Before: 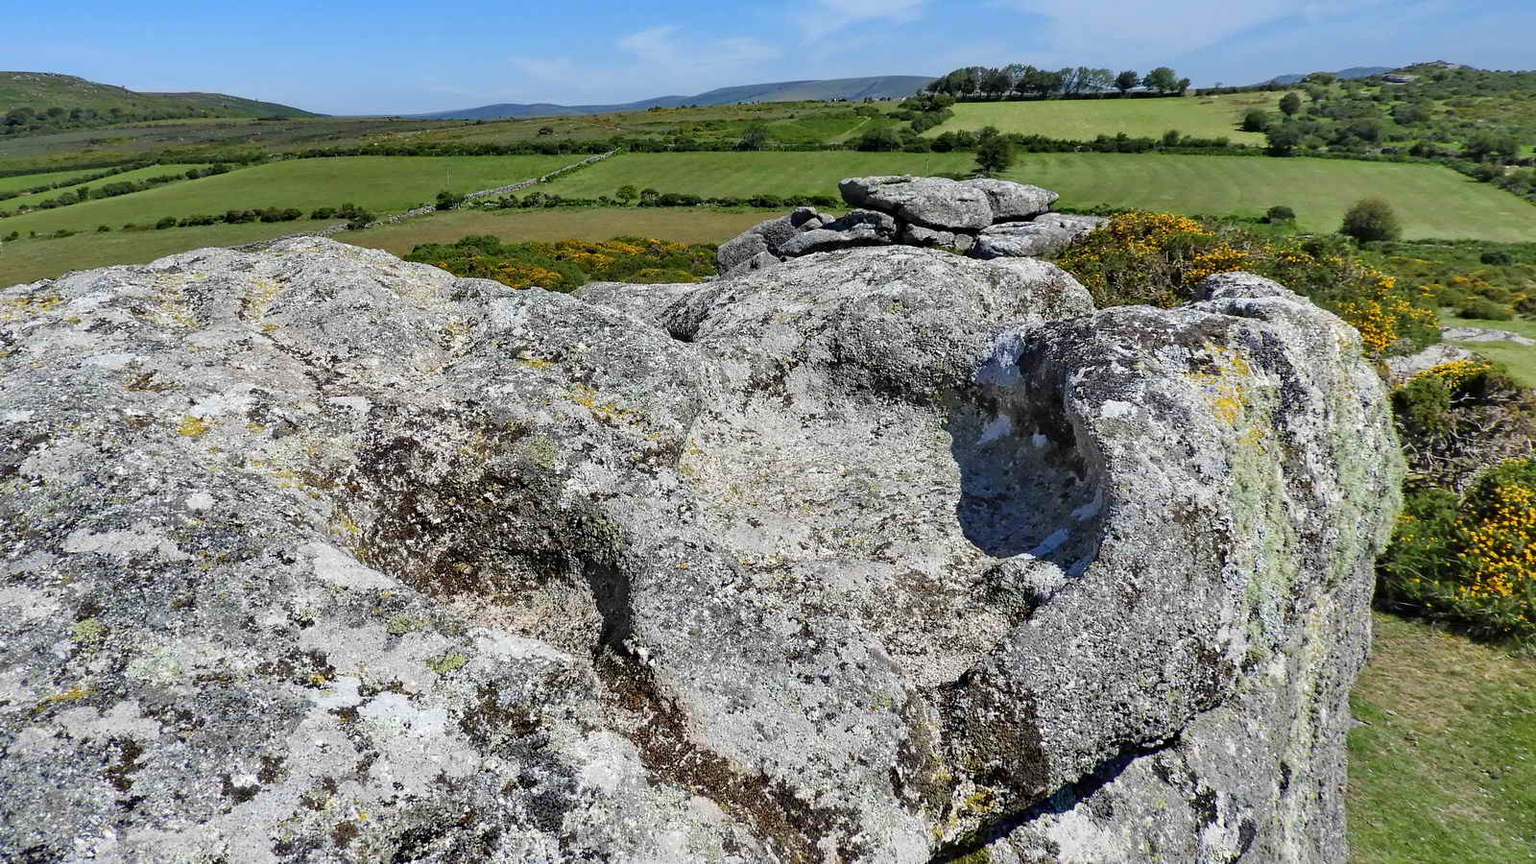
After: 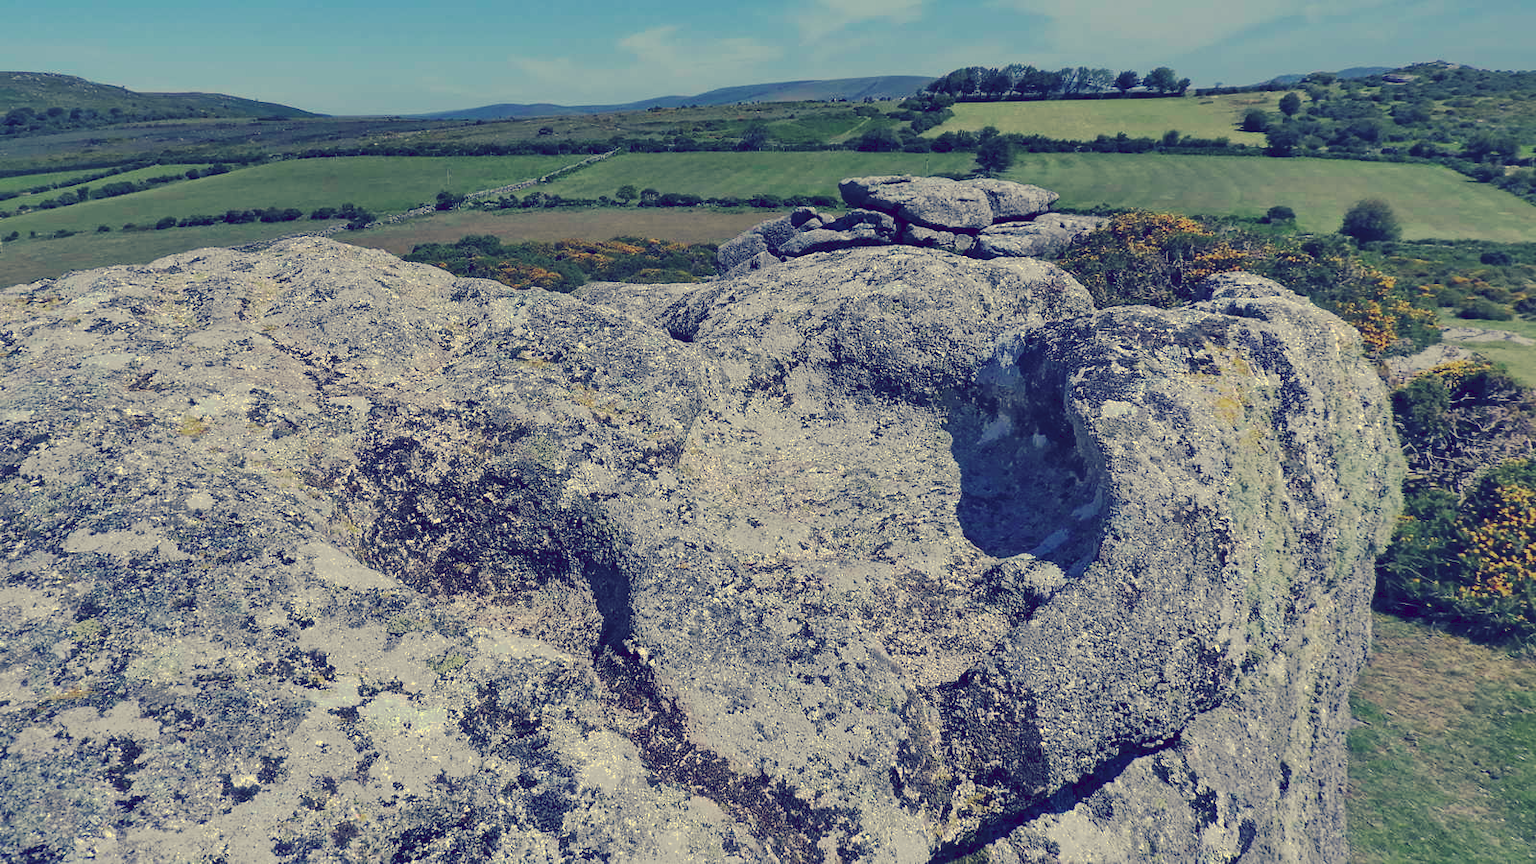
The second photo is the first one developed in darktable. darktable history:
tone curve: curves: ch0 [(0, 0) (0.003, 0.098) (0.011, 0.099) (0.025, 0.103) (0.044, 0.114) (0.069, 0.13) (0.1, 0.142) (0.136, 0.161) (0.177, 0.189) (0.224, 0.224) (0.277, 0.266) (0.335, 0.32) (0.399, 0.38) (0.468, 0.45) (0.543, 0.522) (0.623, 0.598) (0.709, 0.669) (0.801, 0.731) (0.898, 0.786) (1, 1)], preserve colors none
color look up table: target L [95.8, 93.35, 91.09, 87.12, 81.85, 75.56, 72.25, 69.44, 68.95, 55.83, 45.18, 43.83, 11.07, 203.96, 84.85, 69.45, 61.87, 60.16, 50.34, 46.96, 45.82, 42.29, 22.12, 19.06, 88.31, 87.41, 70.68, 67.22, 67.11, 57.99, 62.49, 49.65, 48.88, 46.67, 41.78, 46.45, 33.78, 26.05, 33.43, 14.07, 10.93, 4.063, 80.8, 79.81, 57.98, 53.17, 45.21, 34.93, 29.03], target a [-10.29, -20.25, -38.34, -63.63, -80.32, -66.77, -66.56, -31.31, -7.136, -48.88, -24.08, -29.37, 8.266, 0, 1.695, 27.18, 43.9, 12.46, 64.86, 36.21, 33.83, 65.07, 5.363, 43.38, -1.447, 20.28, 32.56, 40.83, 21.41, 68.32, 0.732, 76.34, 27.7, 69.55, 0.292, 61.11, 21.25, 45.55, 58.06, 48.26, 38.07, 35.19, -61.11, -42.44, -24.84, -11.26, -20.56, -6.241, 3.535], target b [35.34, 79.49, 61.19, 28.57, 47.26, 28.52, 54.48, 10.21, 39.78, 33.69, 16, -0.611, -34, -0.003, 34.23, 37.05, 12.26, 17.24, 16.23, 23.32, -8.468, -1.034, -17.36, -15.94, 15.77, 8.663, 4.906, -4.339, -16.25, -32.54, 1.413, -16.75, -37.26, -47.91, -49.74, -20.98, -33.19, -77.87, -43.52, -71.88, -39.81, -51.46, 2.585, 0.496, -31.64, -17.58, -20.25, -19.91, -40.41], num patches 49
